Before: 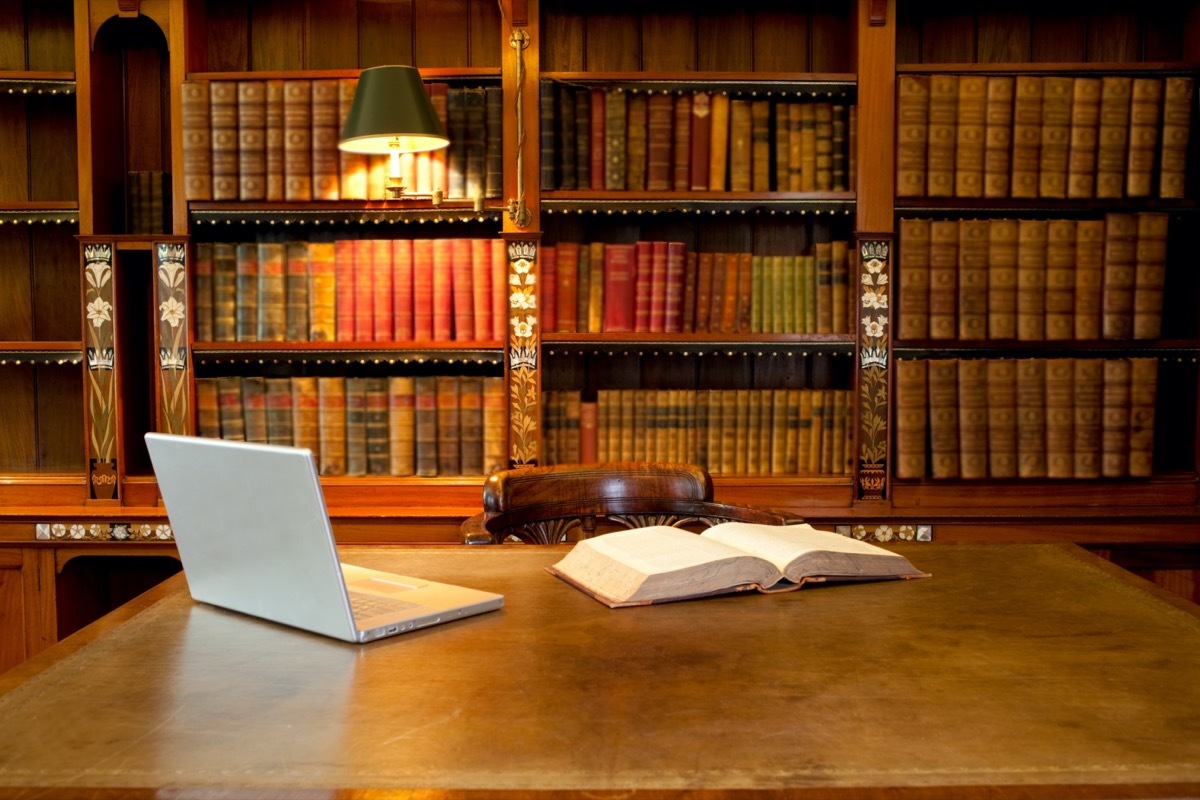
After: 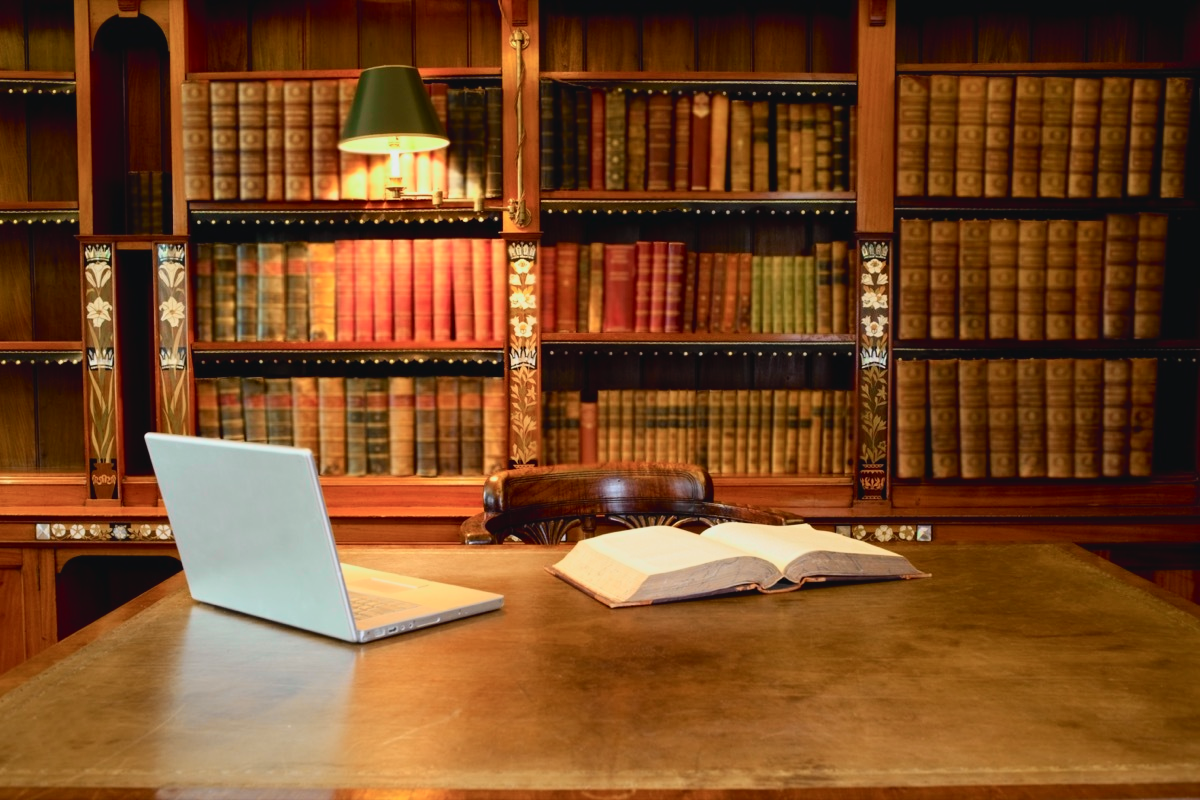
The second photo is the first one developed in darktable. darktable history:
tone equalizer: on, module defaults
tone curve: curves: ch0 [(0, 0.029) (0.099, 0.082) (0.264, 0.253) (0.447, 0.481) (0.678, 0.721) (0.828, 0.857) (0.992, 0.94)]; ch1 [(0, 0) (0.311, 0.266) (0.411, 0.374) (0.481, 0.458) (0.501, 0.499) (0.514, 0.512) (0.575, 0.577) (0.643, 0.648) (0.682, 0.674) (0.802, 0.812) (1, 1)]; ch2 [(0, 0) (0.259, 0.207) (0.323, 0.311) (0.376, 0.353) (0.463, 0.456) (0.498, 0.498) (0.524, 0.512) (0.574, 0.582) (0.648, 0.653) (0.768, 0.728) (1, 1)], color space Lab, independent channels, preserve colors none
shadows and highlights: shadows 25, highlights -25
